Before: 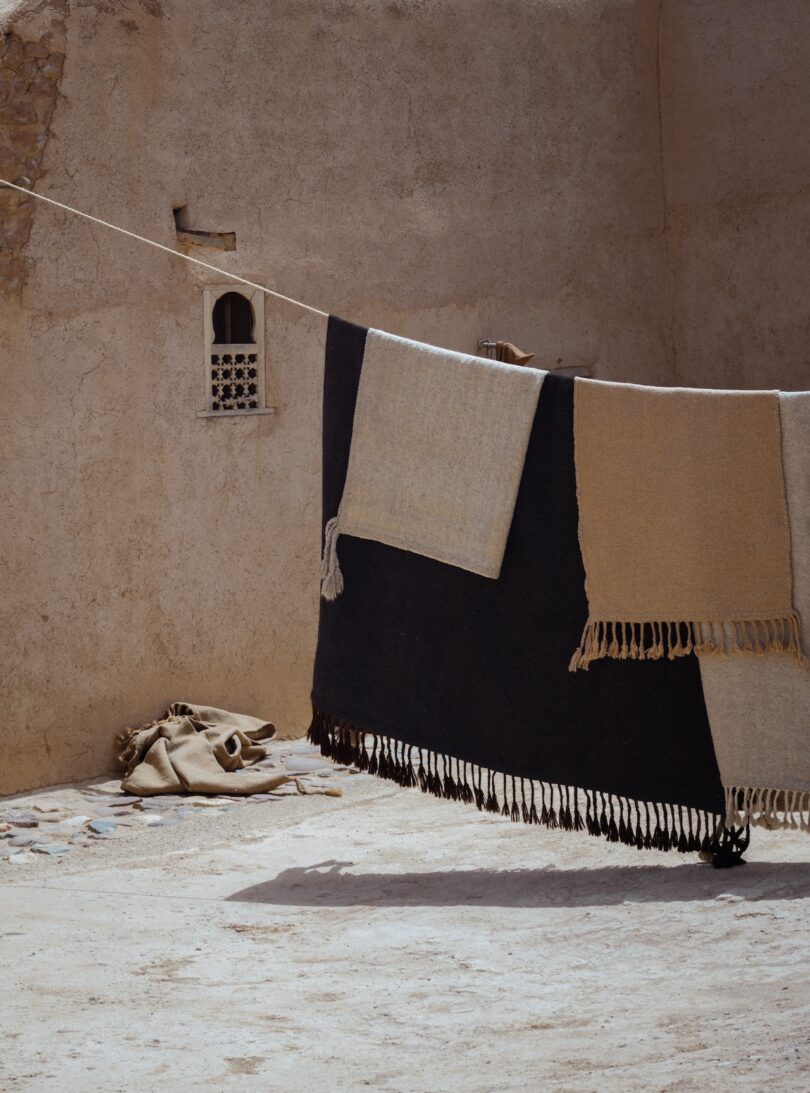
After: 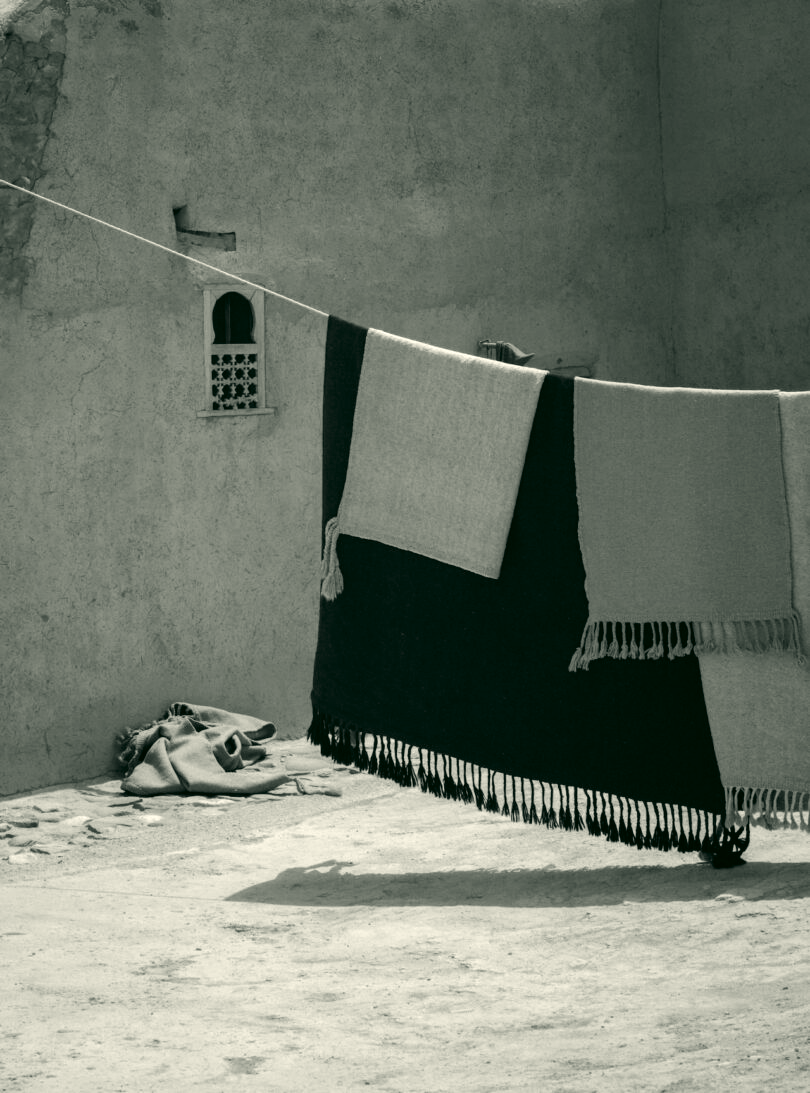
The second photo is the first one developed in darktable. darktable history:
tone equalizer: -8 EV -0.431 EV, -7 EV -0.409 EV, -6 EV -0.358 EV, -5 EV -0.246 EV, -3 EV 0.202 EV, -2 EV 0.34 EV, -1 EV 0.395 EV, +0 EV 0.394 EV
color calibration: output gray [0.18, 0.41, 0.41, 0], illuminant as shot in camera, x 0.358, y 0.373, temperature 4628.91 K
color correction: highlights a* -0.396, highlights b* 9.46, shadows a* -8.94, shadows b* 1.48
